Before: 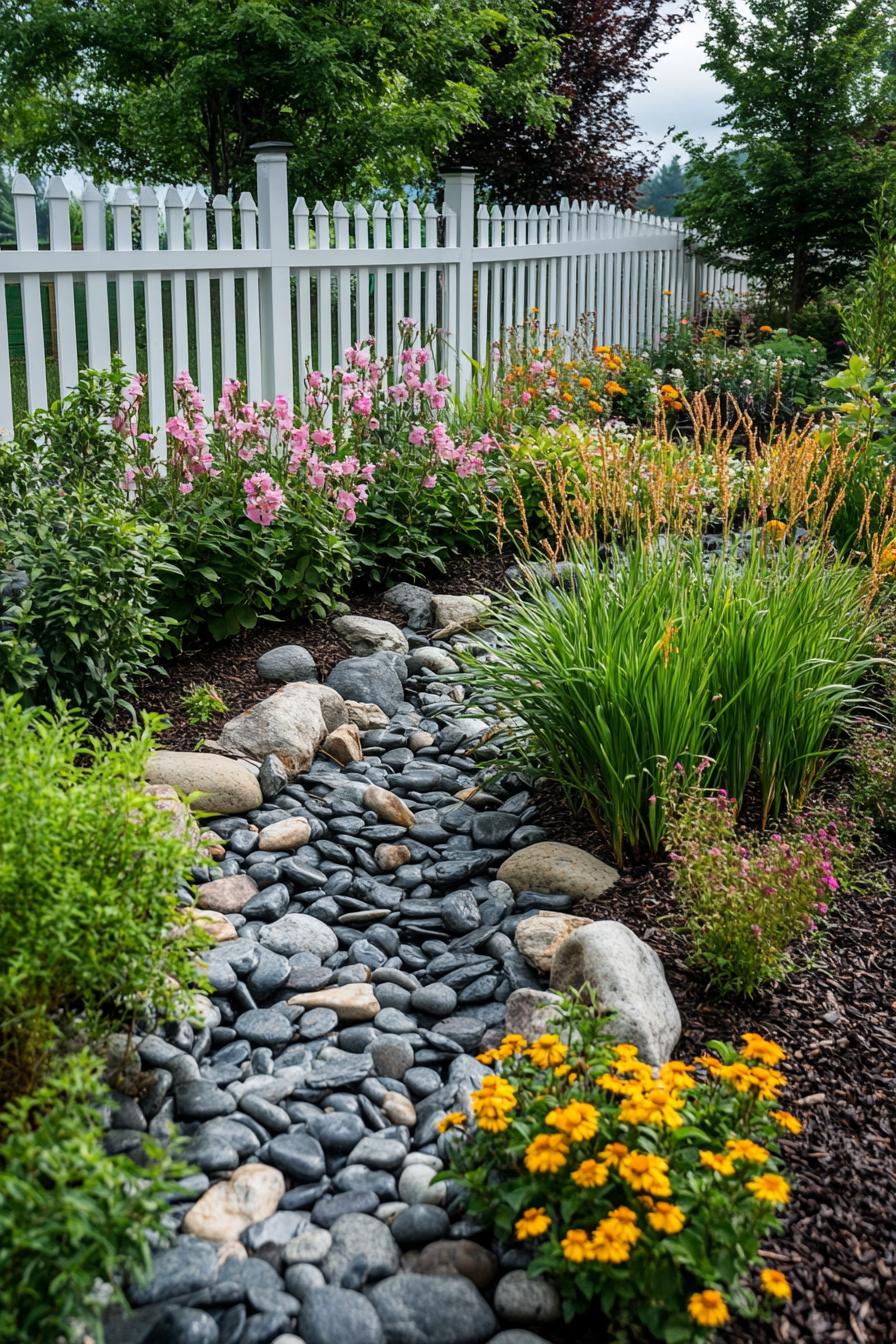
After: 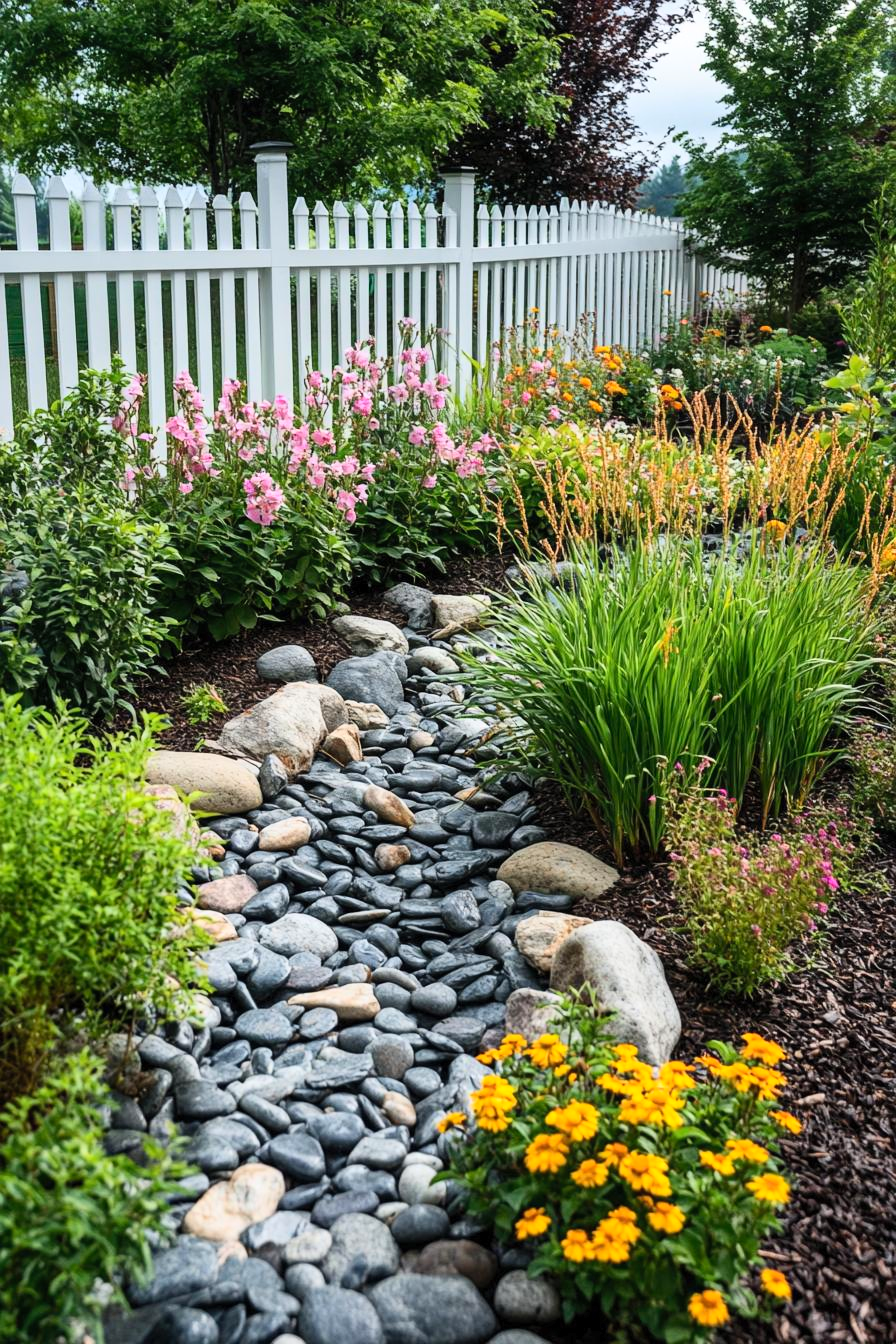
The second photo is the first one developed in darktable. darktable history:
contrast brightness saturation: contrast 0.198, brightness 0.152, saturation 0.136
